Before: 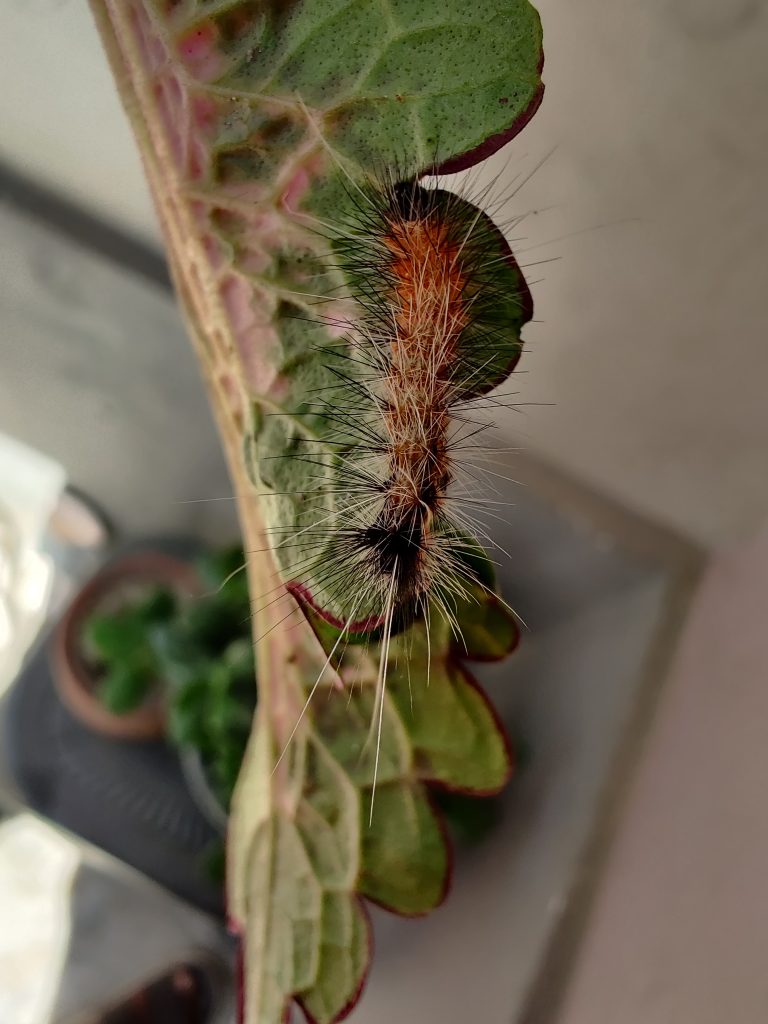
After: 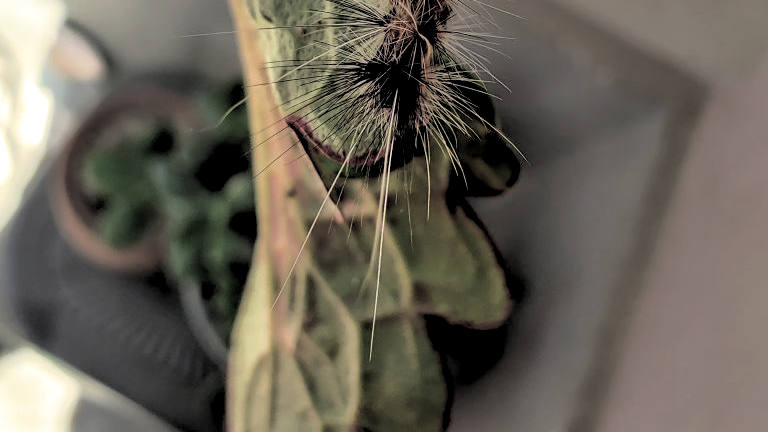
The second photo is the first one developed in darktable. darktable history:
split-toning: shadows › hue 43.2°, shadows › saturation 0, highlights › hue 50.4°, highlights › saturation 1
rgb levels: levels [[0.013, 0.434, 0.89], [0, 0.5, 1], [0, 0.5, 1]]
crop: top 45.551%, bottom 12.262%
